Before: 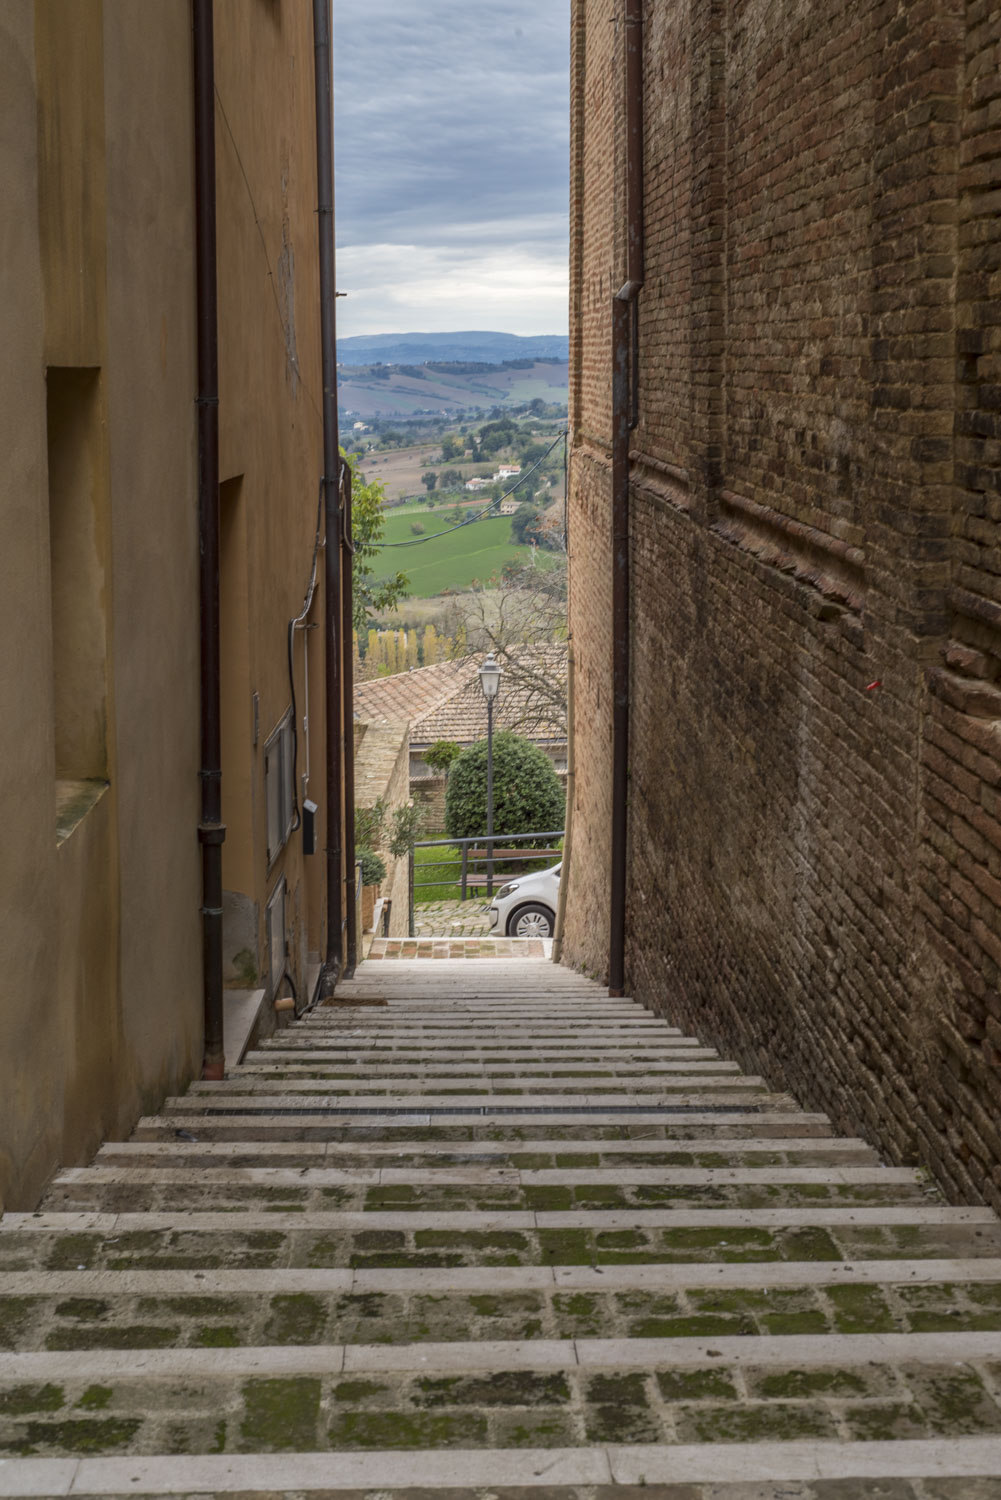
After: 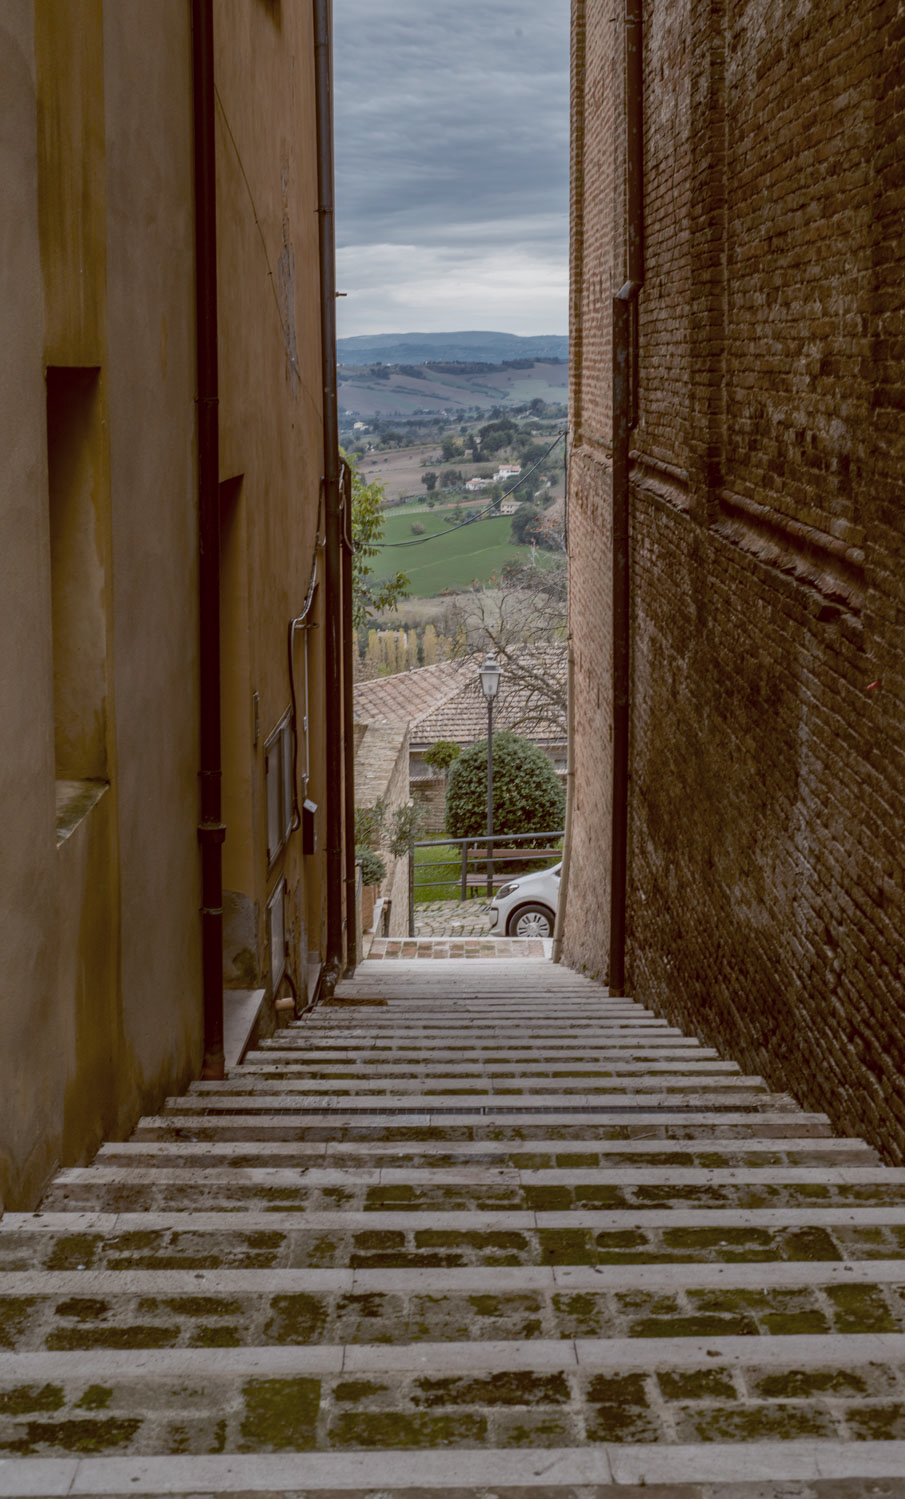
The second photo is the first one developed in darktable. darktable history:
tone equalizer: -8 EV -2 EV, -7 EV -2 EV, -6 EV -2 EV, -5 EV -2 EV, -4 EV -2 EV, -3 EV -2 EV, -2 EV -2 EV, -1 EV -1.63 EV, +0 EV -2 EV
exposure: black level correction 0, exposure 1.5 EV, compensate highlight preservation false
contrast brightness saturation: contrast 0.1, saturation -0.36
crop: right 9.509%, bottom 0.031%
color balance: lift [1, 1.015, 1.004, 0.985], gamma [1, 0.958, 0.971, 1.042], gain [1, 0.956, 0.977, 1.044]
